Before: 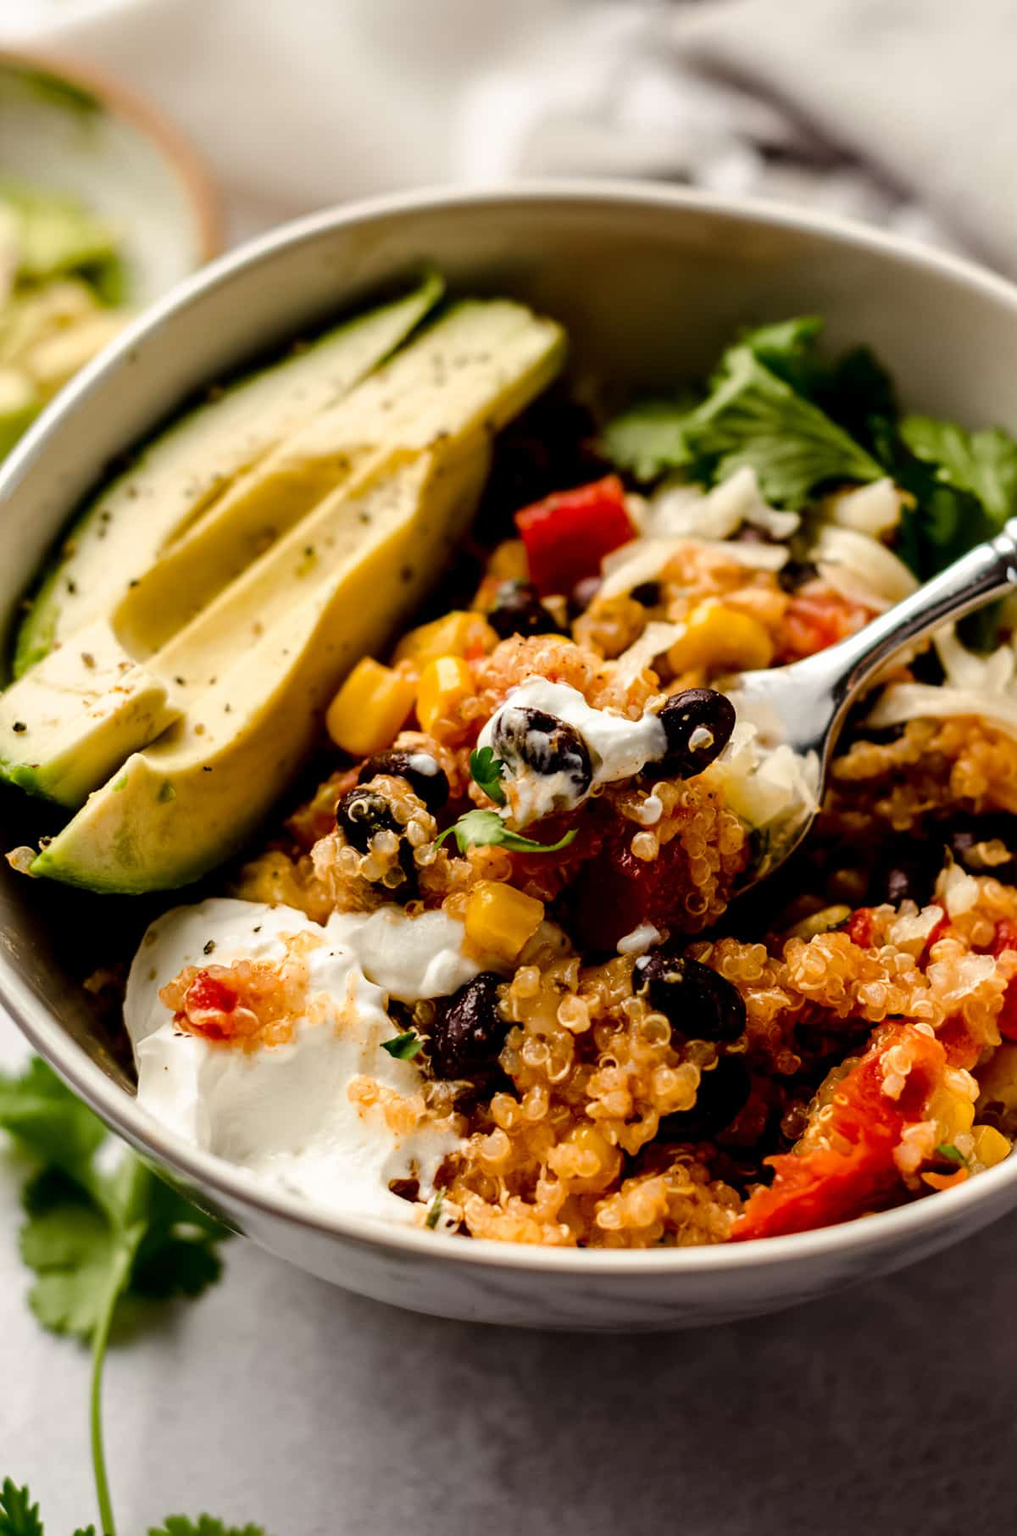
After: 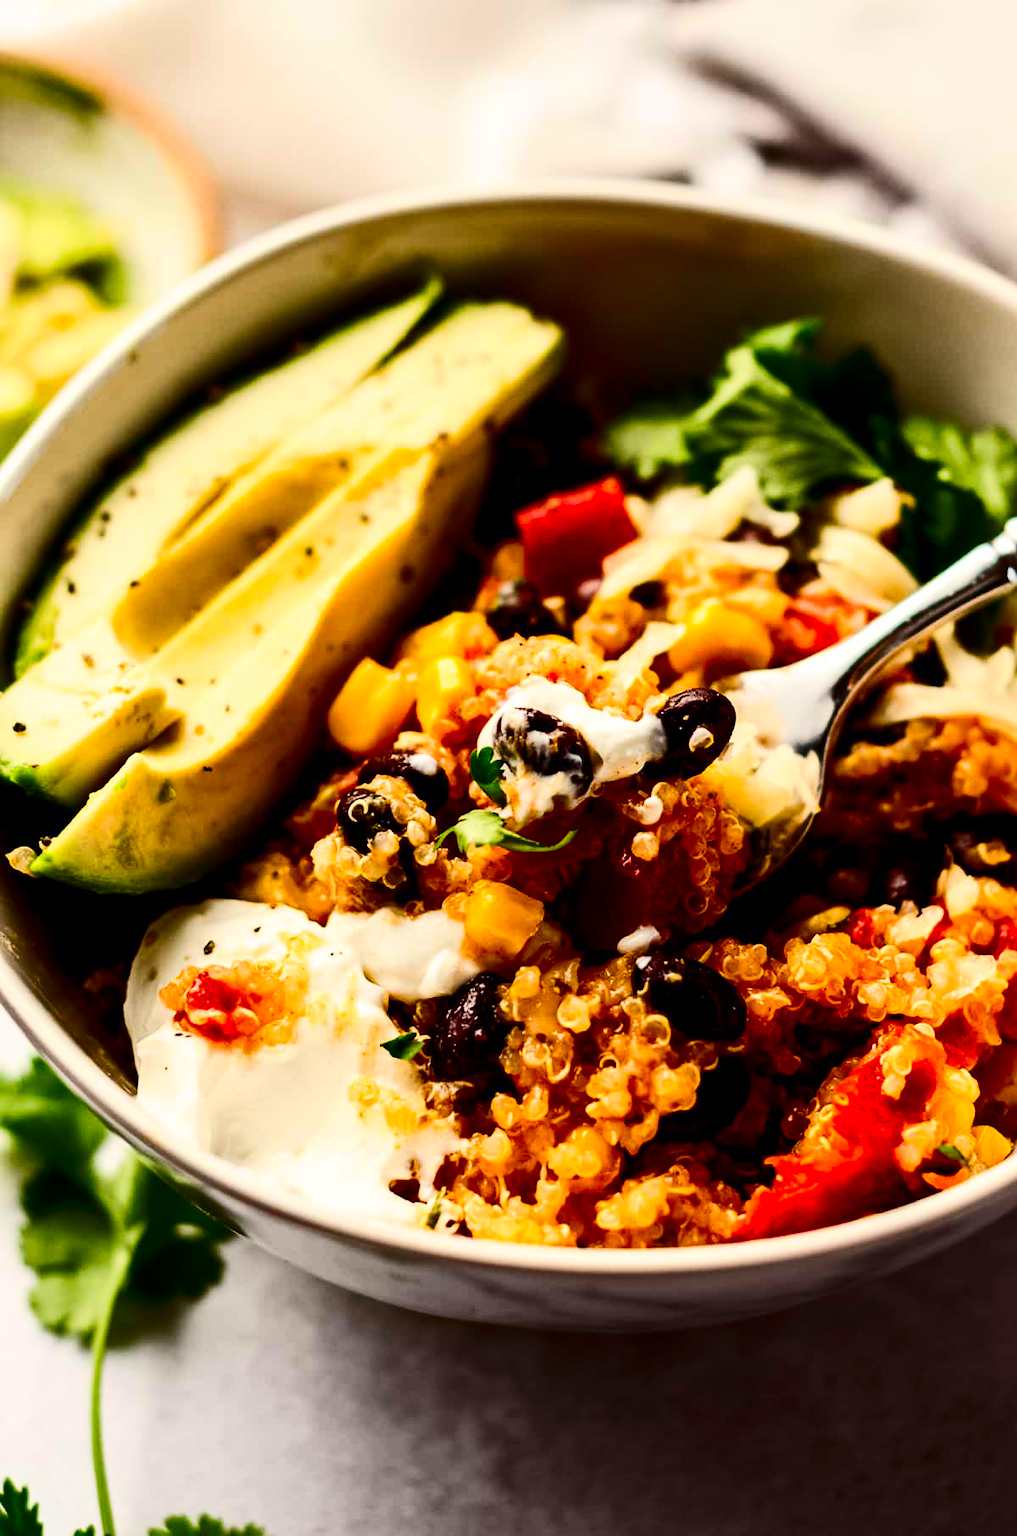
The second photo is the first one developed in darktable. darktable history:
contrast brightness saturation: contrast 0.4, brightness 0.05, saturation 0.25
color contrast: green-magenta contrast 1.2, blue-yellow contrast 1.2
